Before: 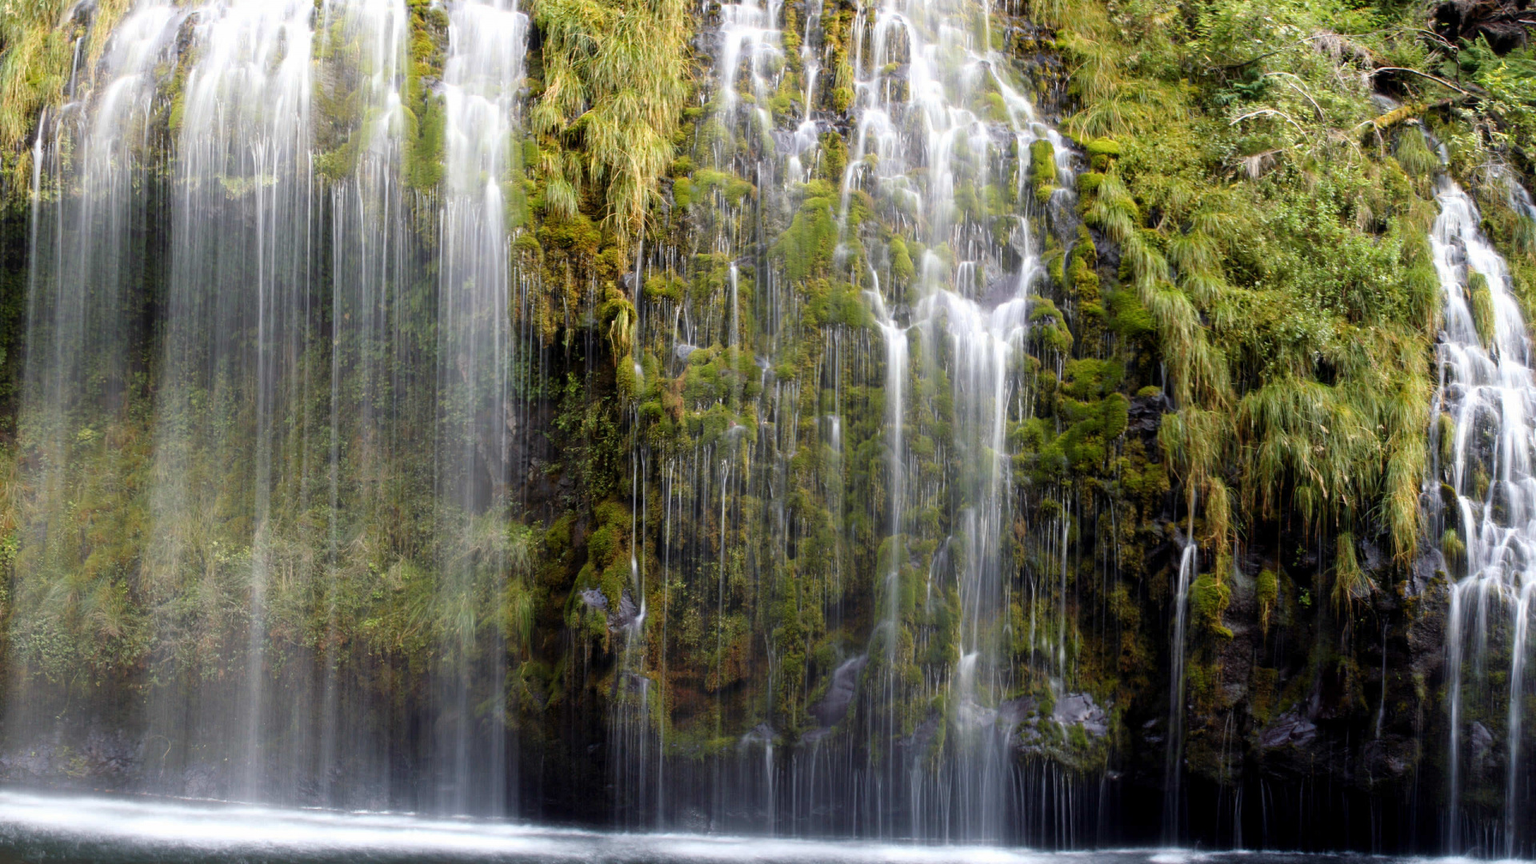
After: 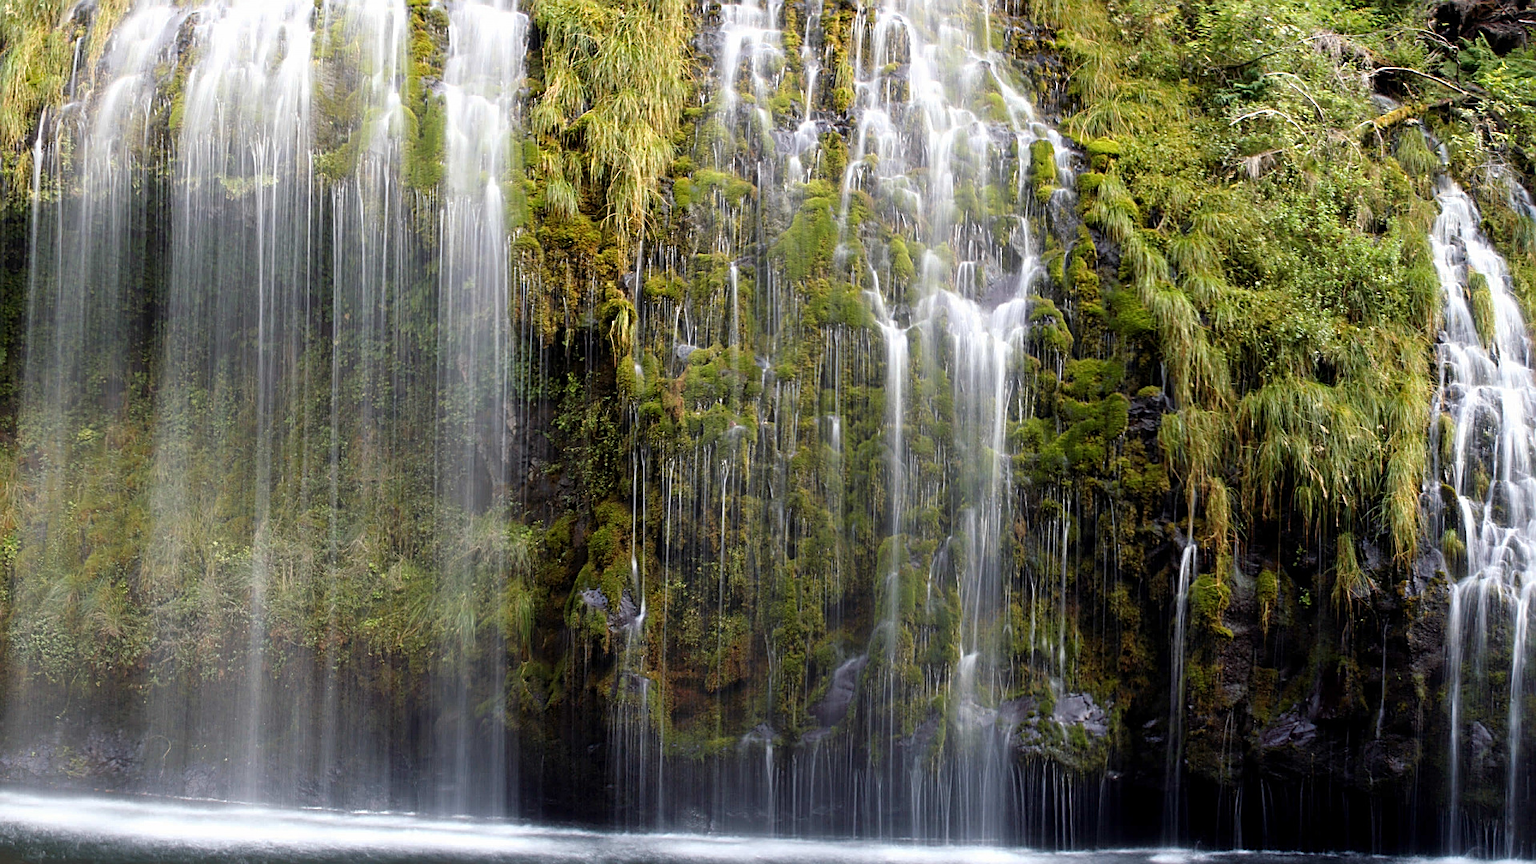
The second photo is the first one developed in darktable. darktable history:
sharpen: amount 0.737
